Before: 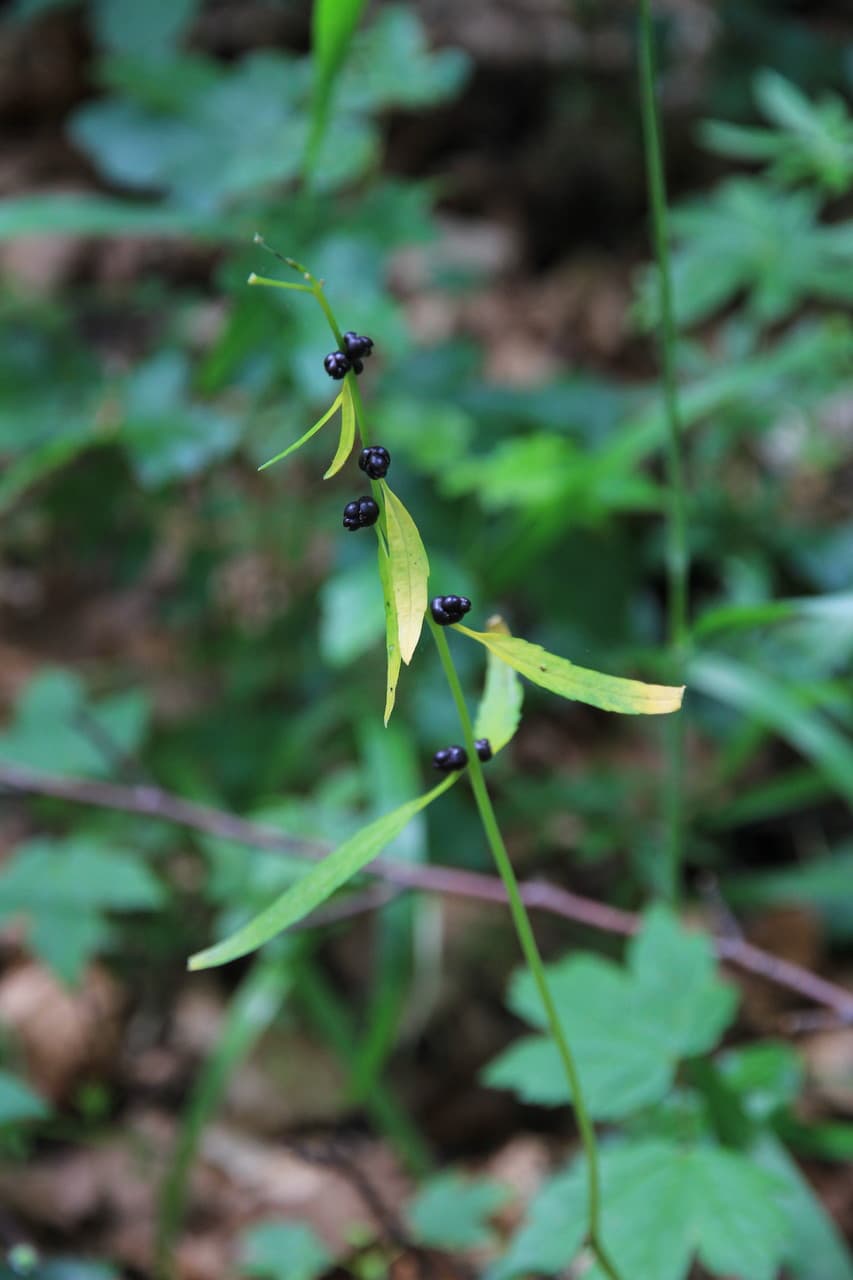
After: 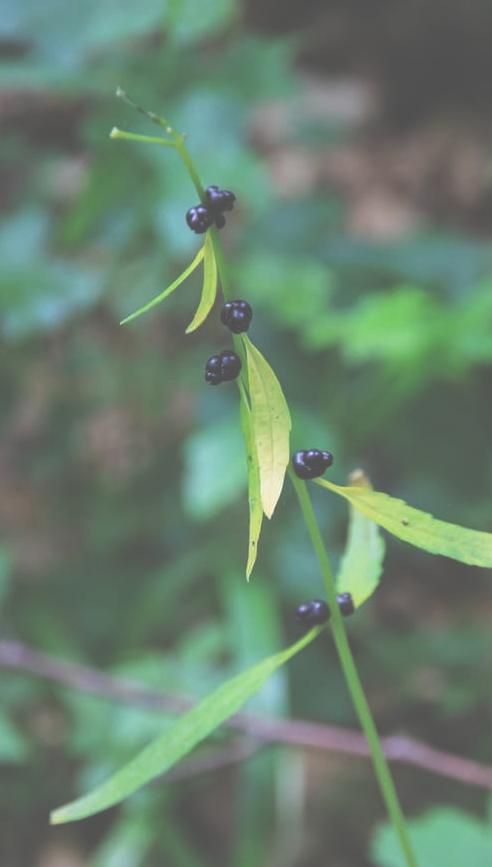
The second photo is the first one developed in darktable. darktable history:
sharpen: radius 2.89, amount 0.875, threshold 47.342
exposure: black level correction -0.086, compensate highlight preservation false
local contrast: detail 110%
crop: left 16.184%, top 11.481%, right 26.056%, bottom 20.715%
